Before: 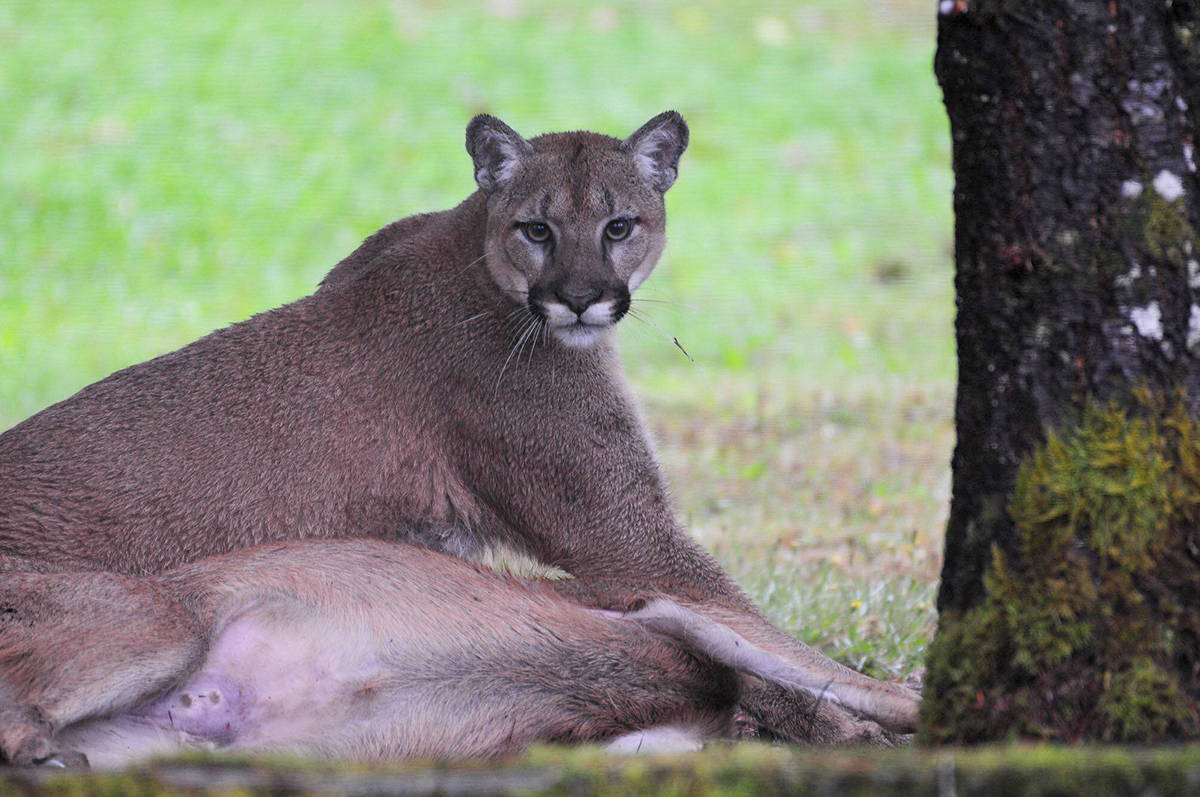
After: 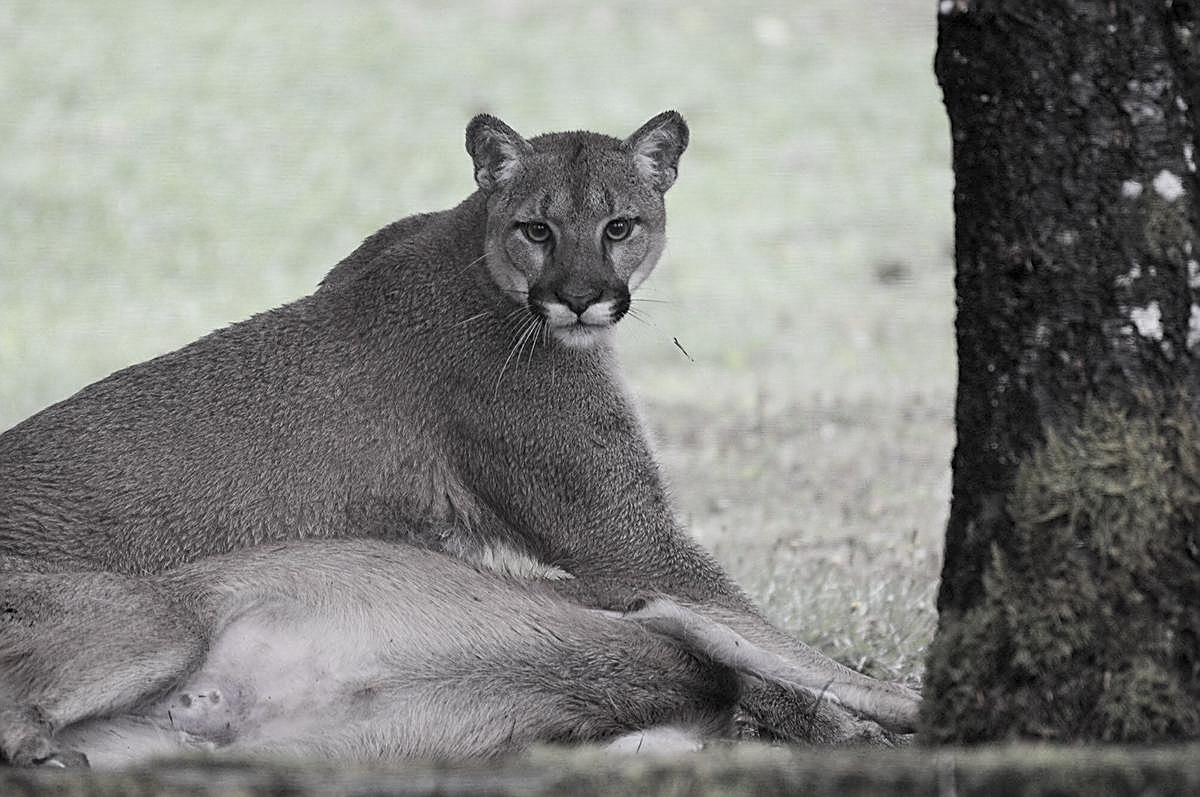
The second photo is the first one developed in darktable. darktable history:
color correction: saturation 0.2
sharpen: on, module defaults
